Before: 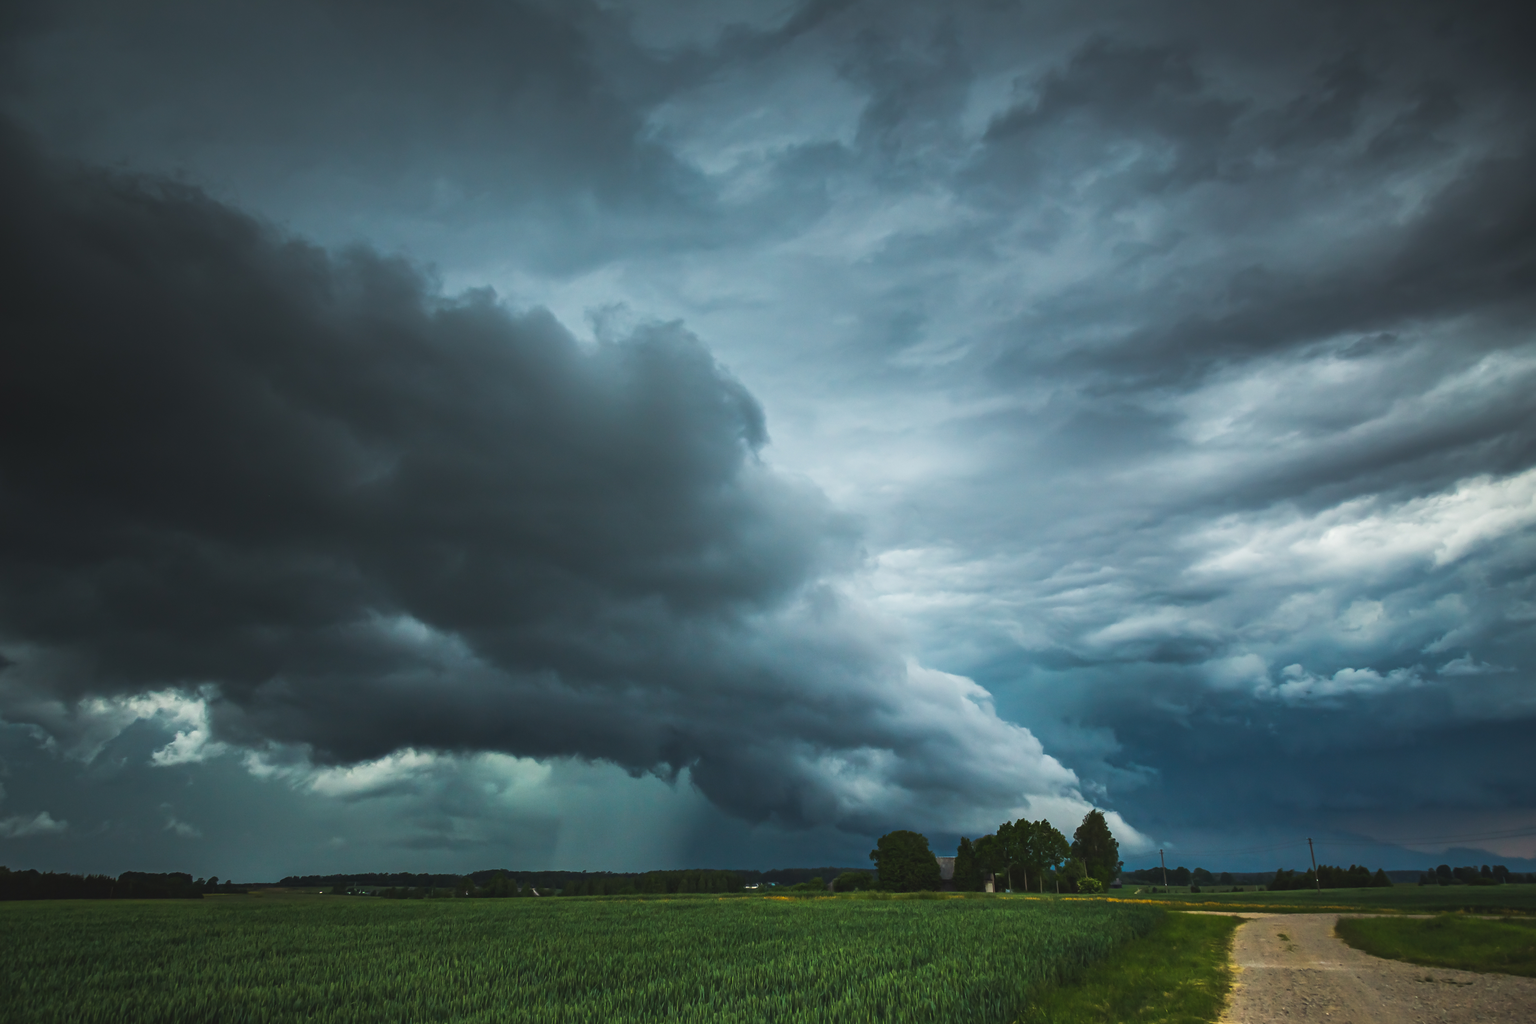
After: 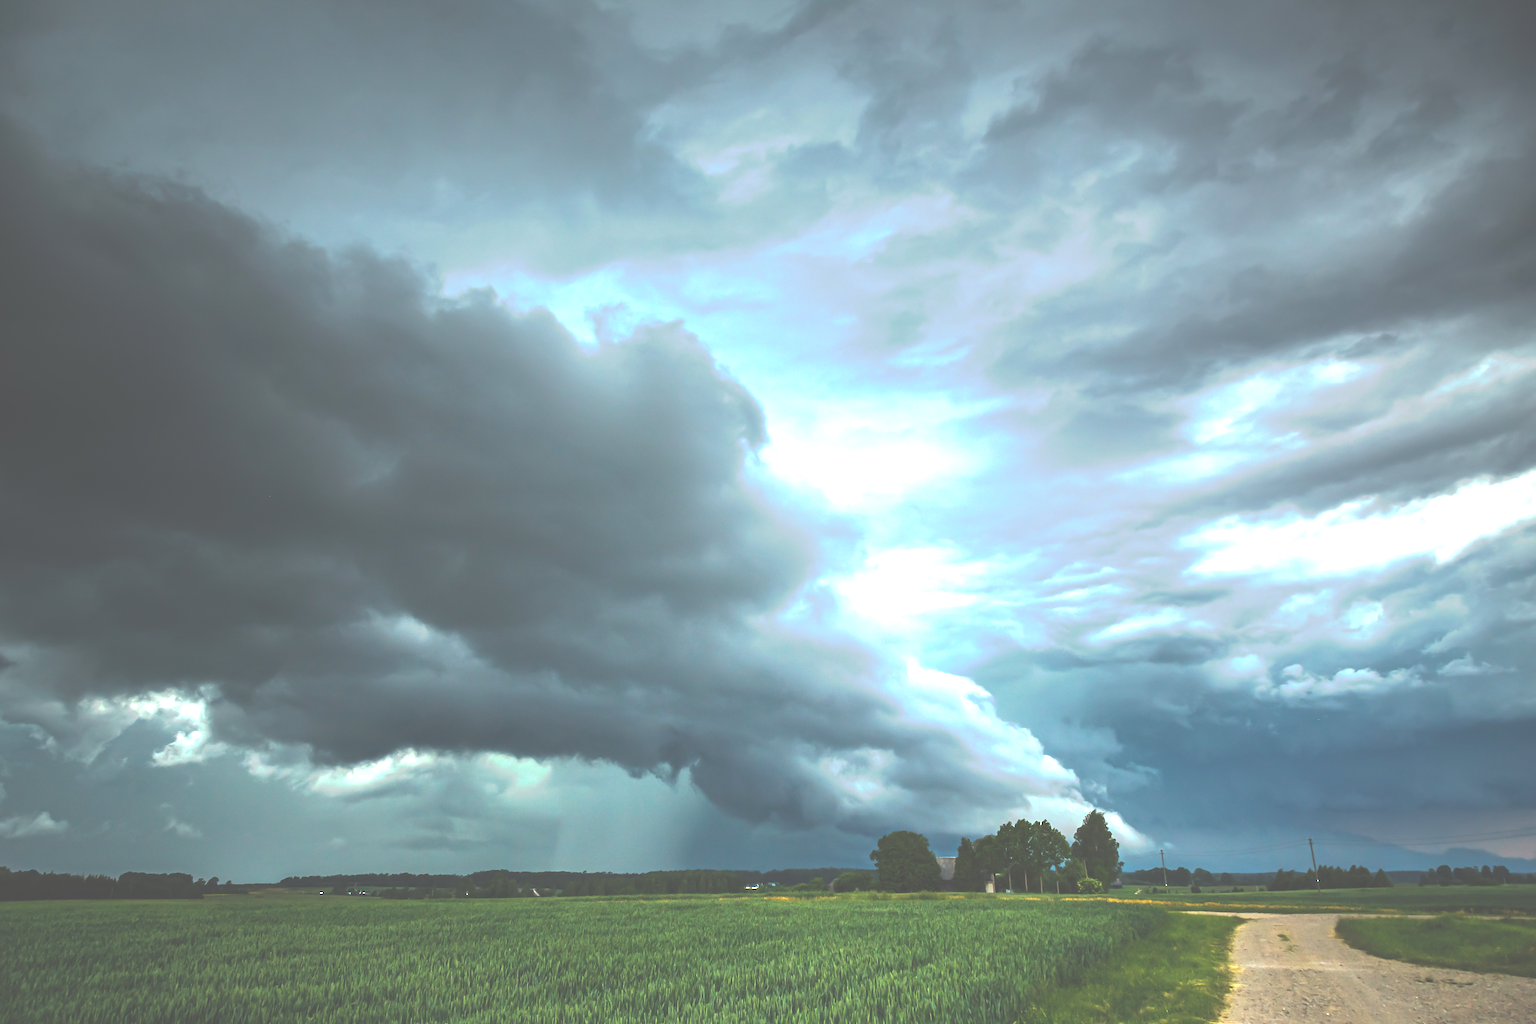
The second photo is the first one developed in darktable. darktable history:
sharpen: radius 5.325, amount 0.312, threshold 26.433
exposure: black level correction 0, exposure 1.2 EV, compensate exposure bias true, compensate highlight preservation false
tone curve: curves: ch0 [(0, 0) (0.003, 0.298) (0.011, 0.298) (0.025, 0.298) (0.044, 0.3) (0.069, 0.302) (0.1, 0.312) (0.136, 0.329) (0.177, 0.354) (0.224, 0.376) (0.277, 0.408) (0.335, 0.453) (0.399, 0.503) (0.468, 0.562) (0.543, 0.623) (0.623, 0.686) (0.709, 0.754) (0.801, 0.825) (0.898, 0.873) (1, 1)], preserve colors none
